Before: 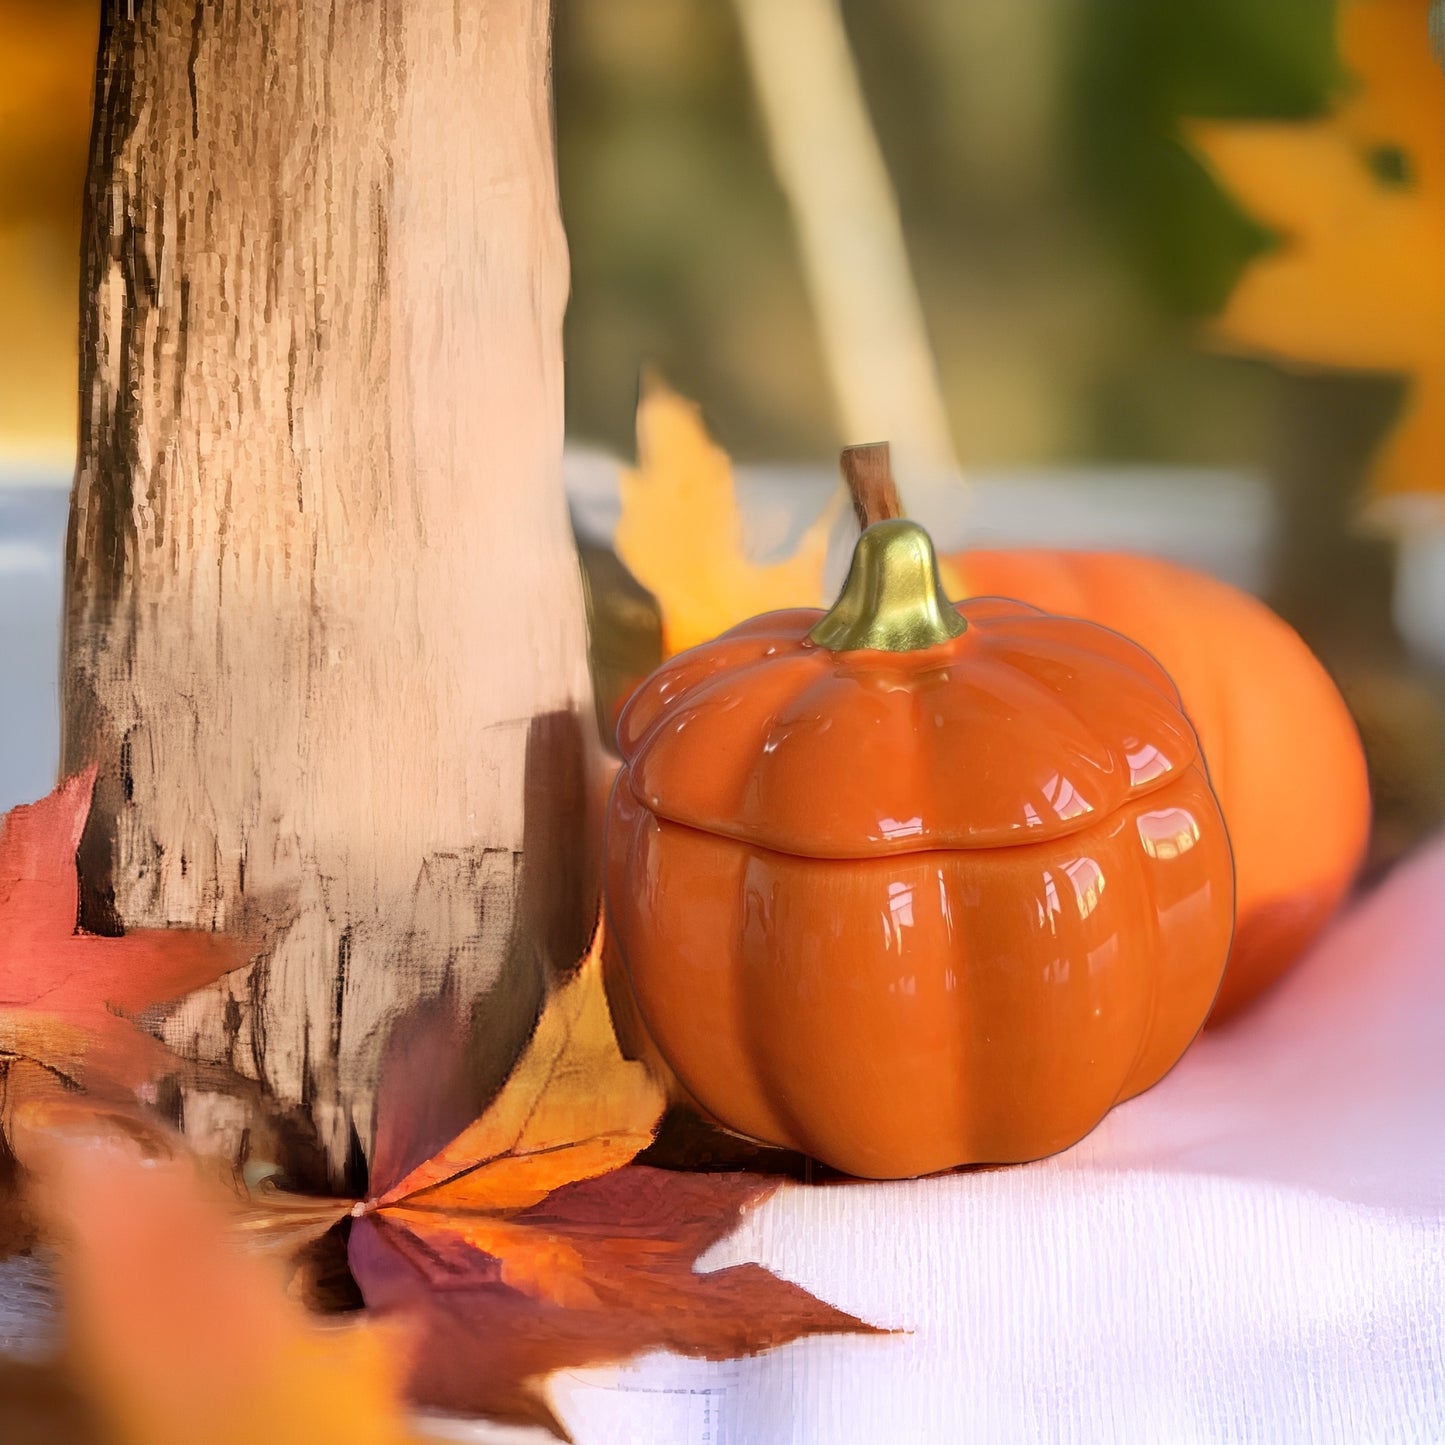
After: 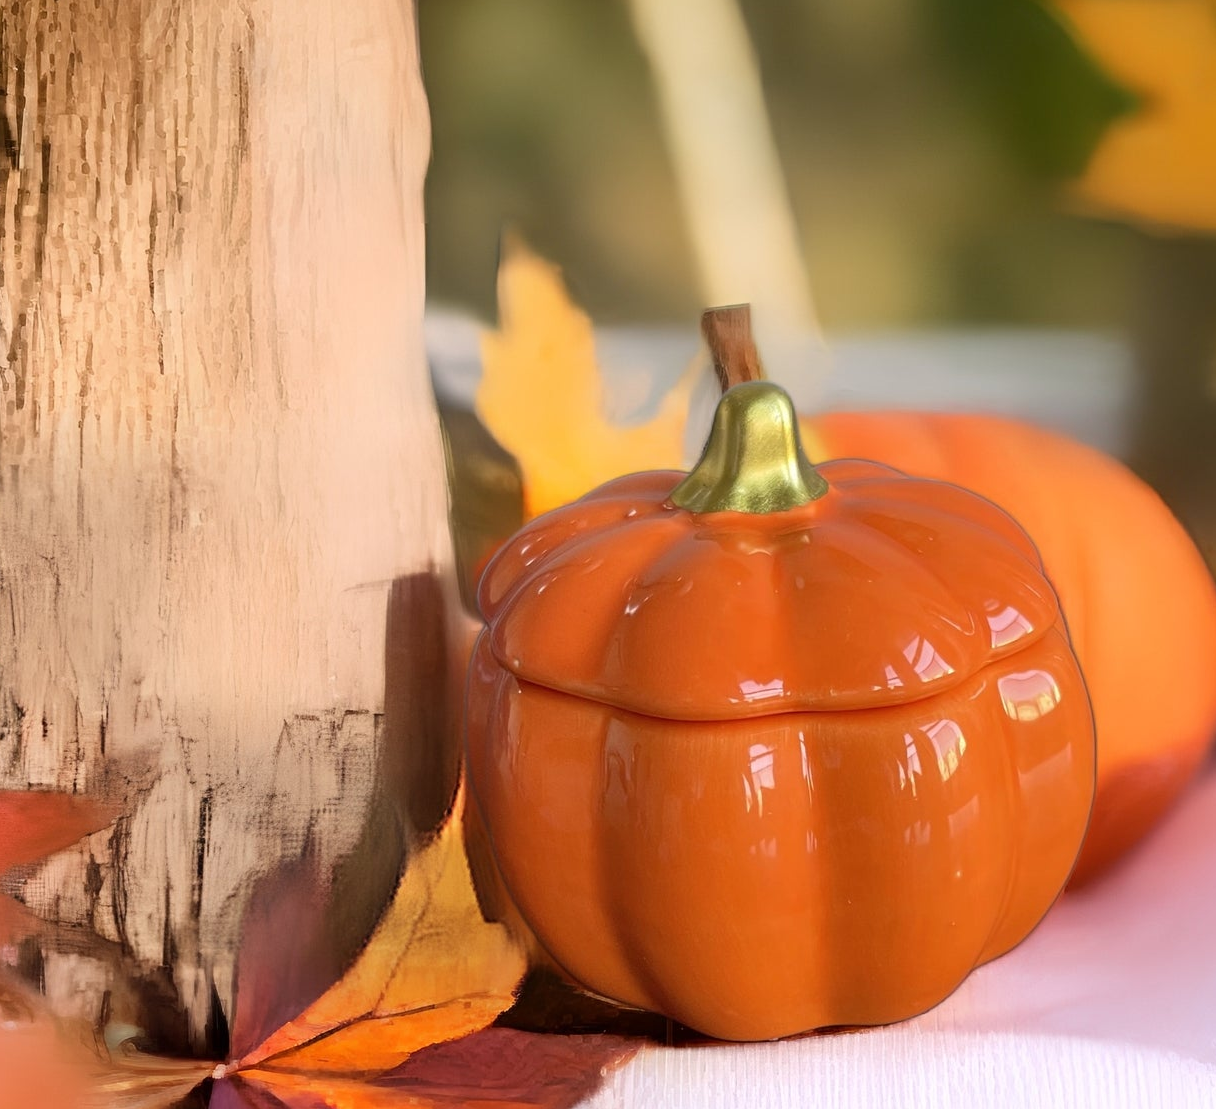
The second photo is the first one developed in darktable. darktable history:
crop and rotate: left 9.682%, top 9.612%, right 6.166%, bottom 13.615%
